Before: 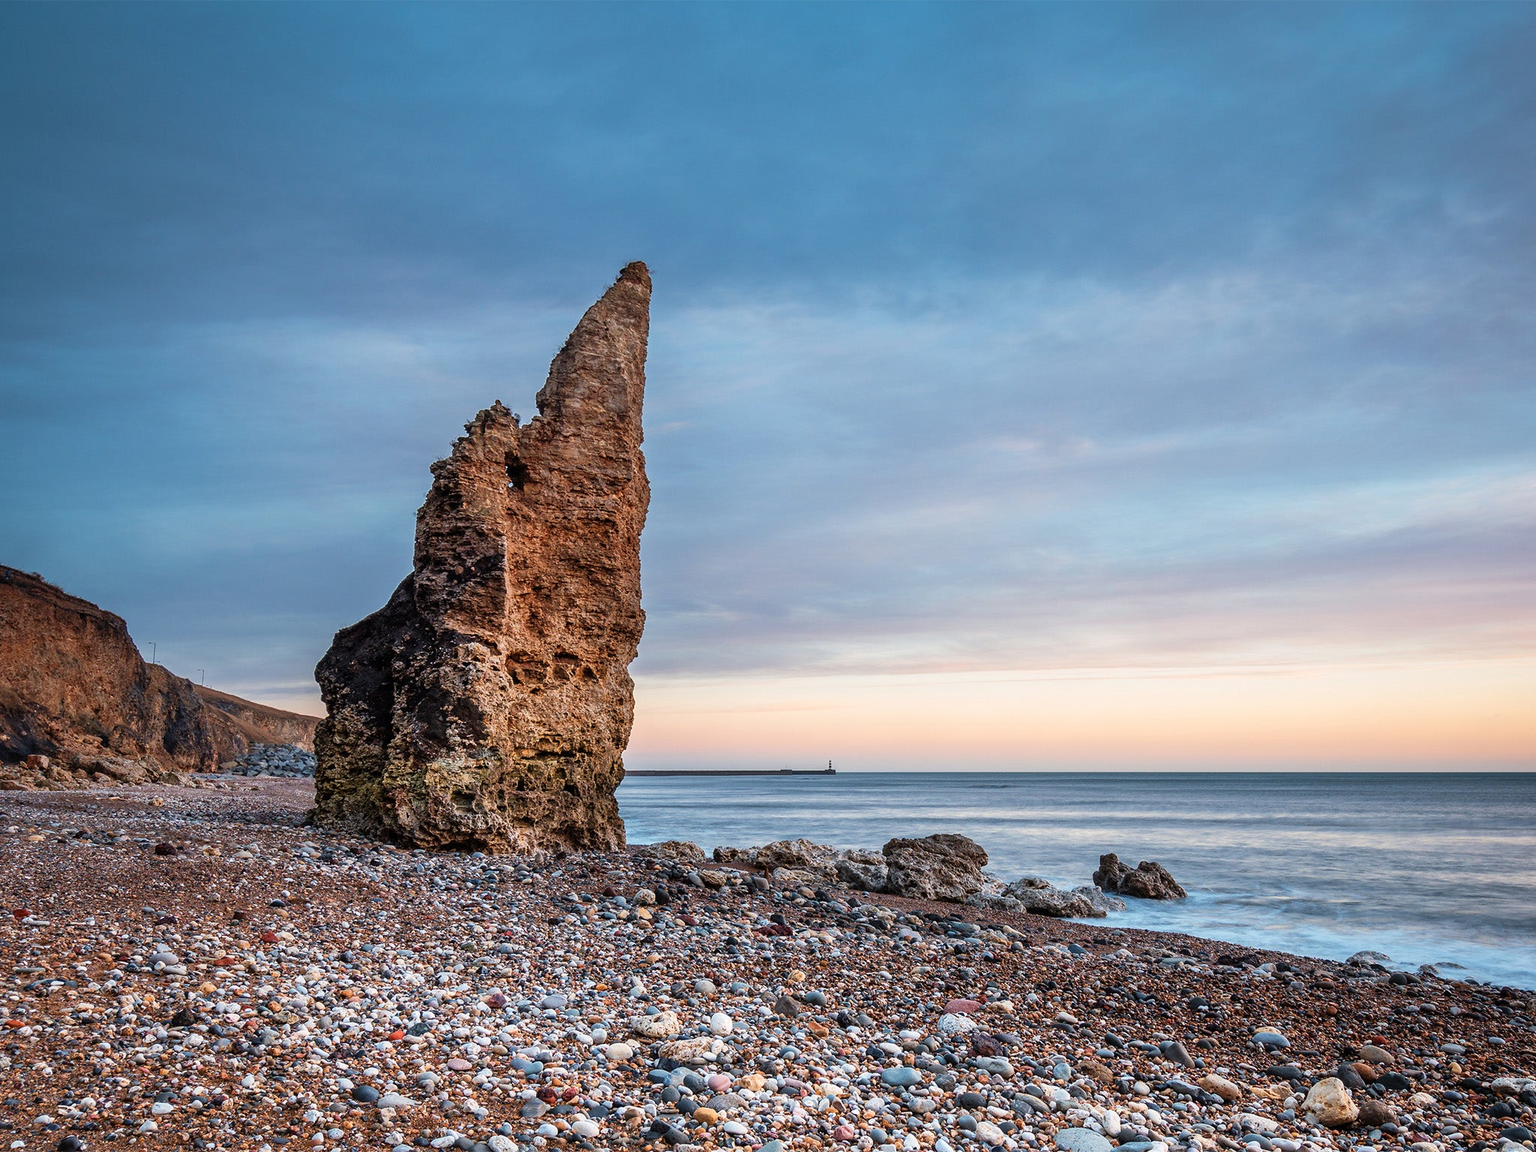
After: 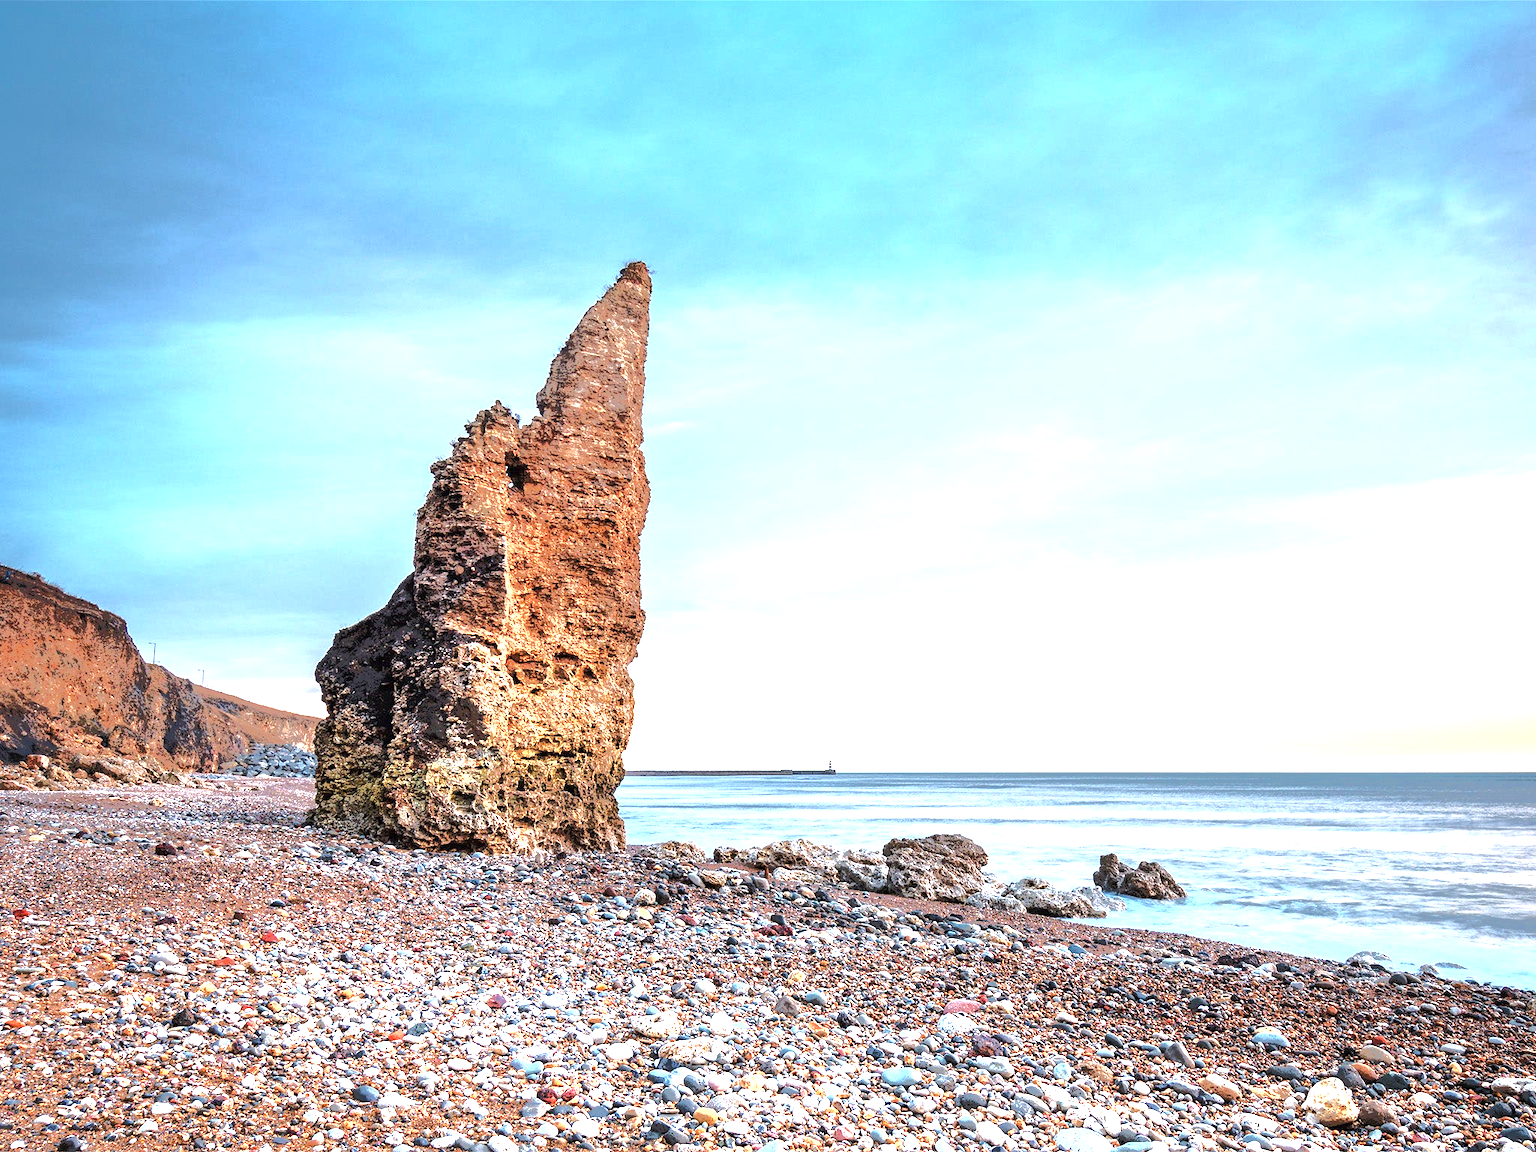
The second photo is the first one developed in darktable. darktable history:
exposure: black level correction 0, exposure 1.625 EV, compensate highlight preservation false
tone equalizer: -7 EV -0.621 EV, -6 EV 1.03 EV, -5 EV -0.445 EV, -4 EV 0.43 EV, -3 EV 0.443 EV, -2 EV 0.127 EV, -1 EV -0.153 EV, +0 EV -0.411 EV, edges refinement/feathering 500, mask exposure compensation -1.57 EV, preserve details no
